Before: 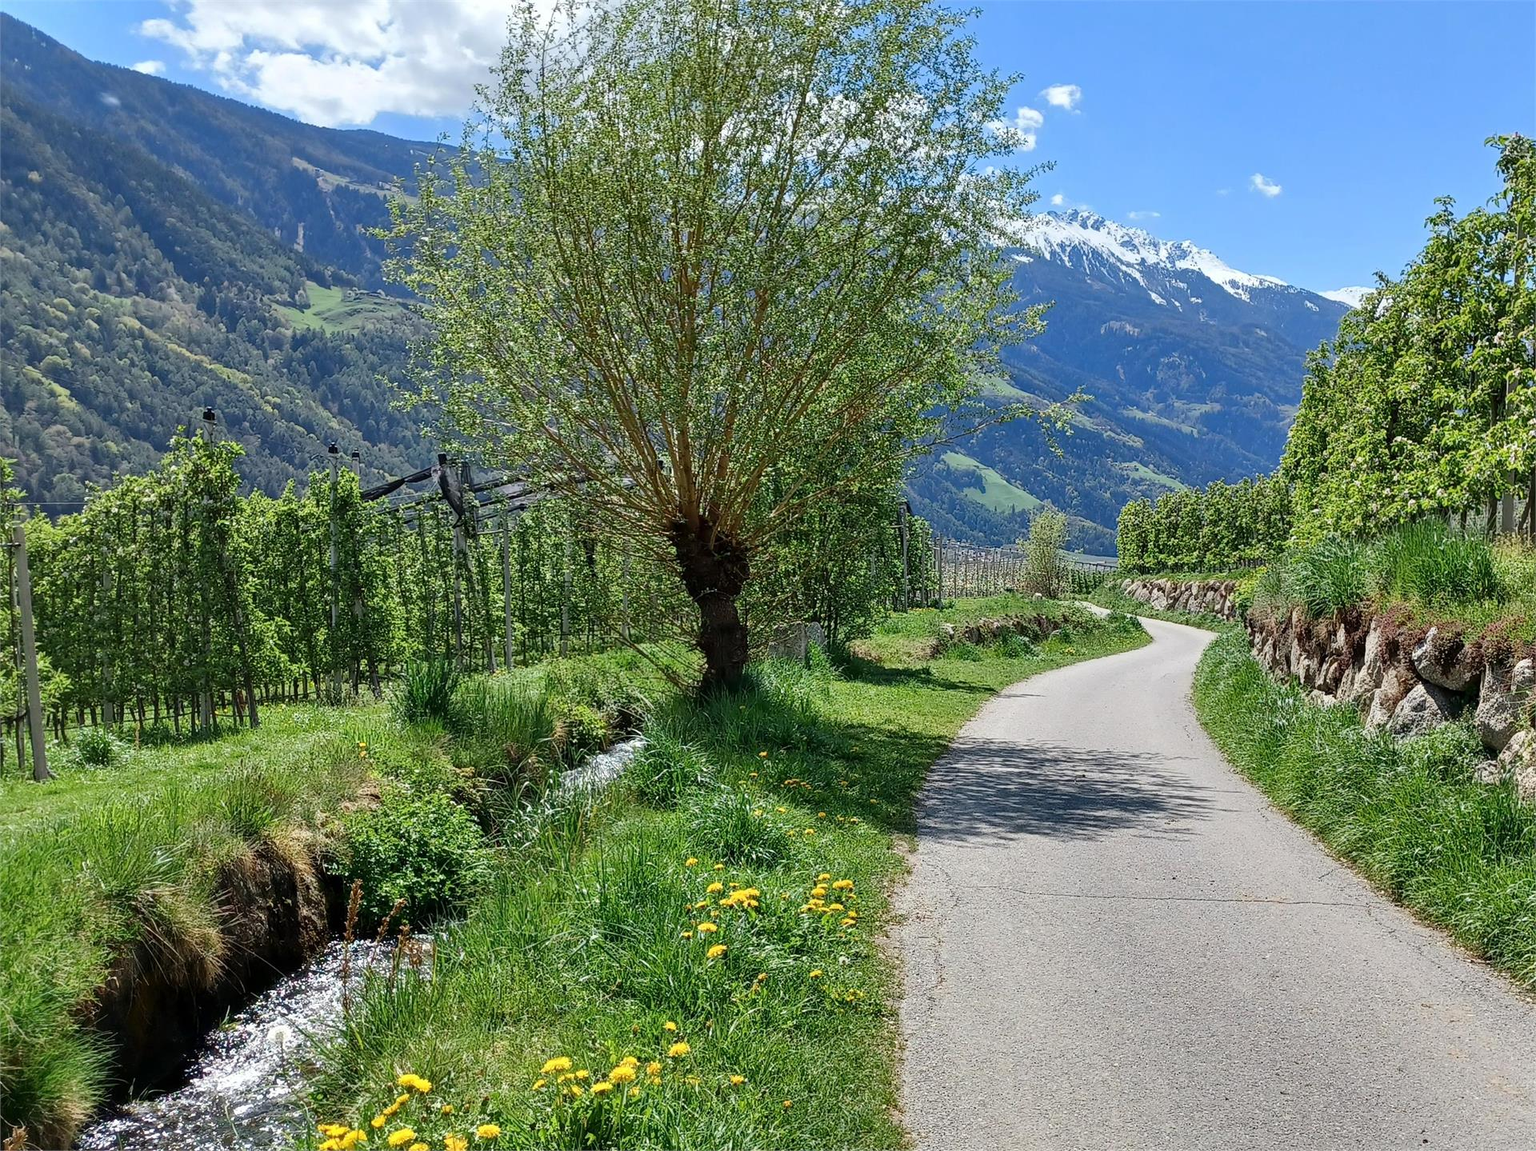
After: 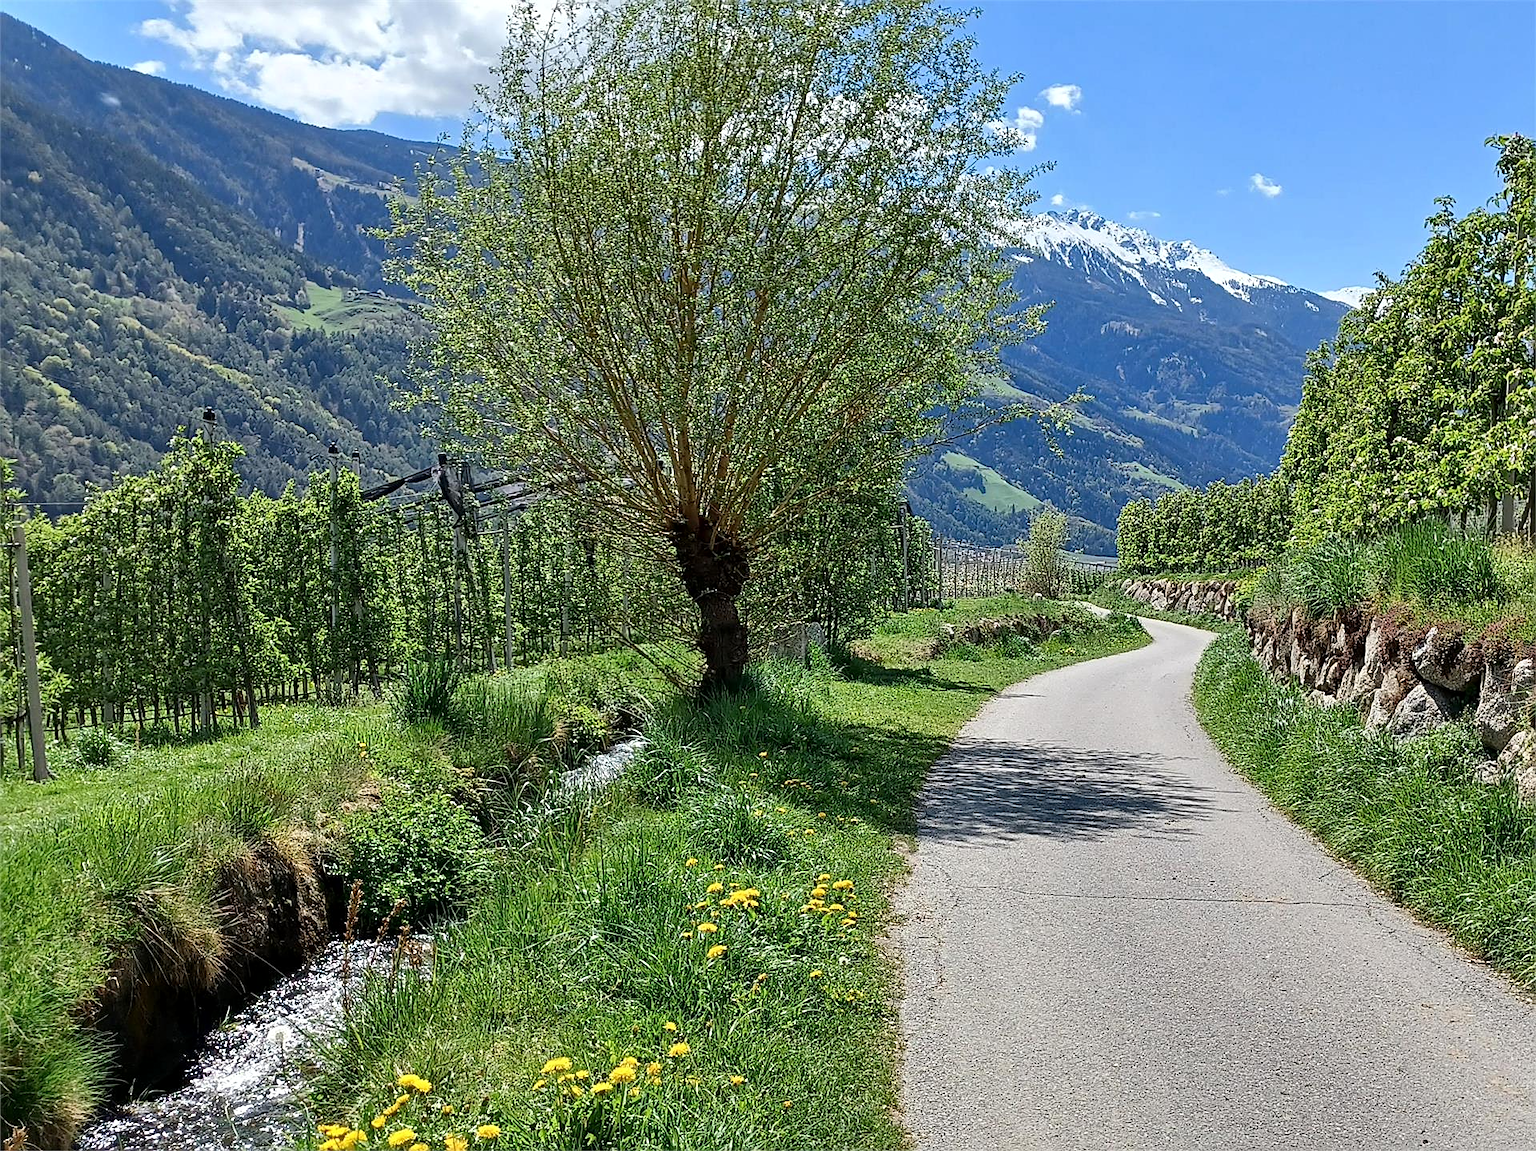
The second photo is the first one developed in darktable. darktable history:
sharpen: on, module defaults
local contrast: mode bilateral grid, contrast 19, coarseness 49, detail 119%, midtone range 0.2
